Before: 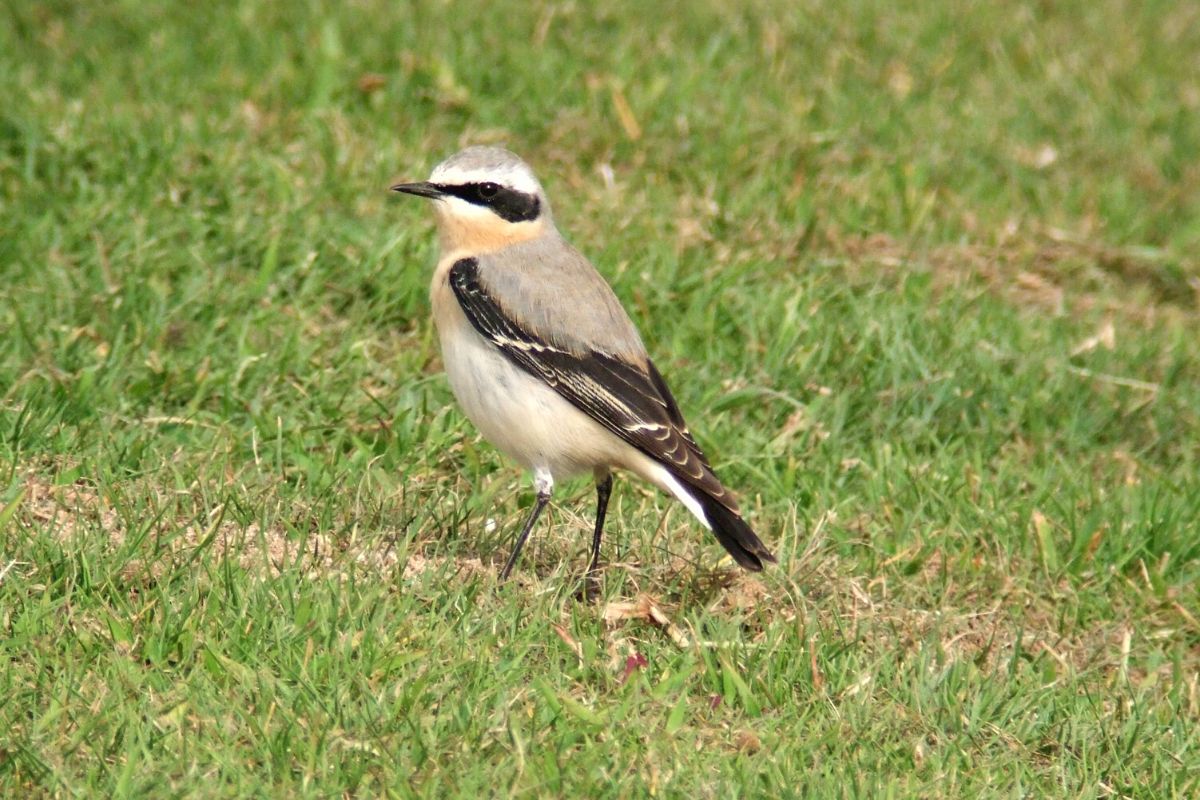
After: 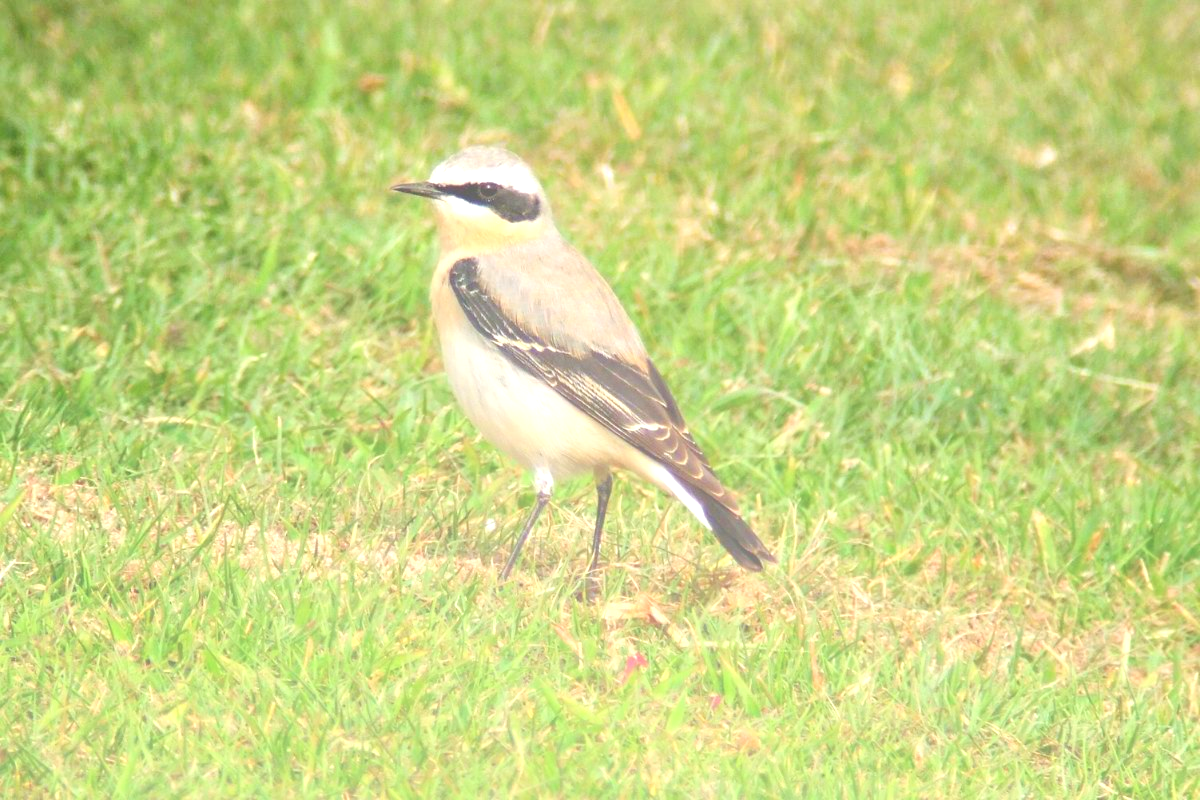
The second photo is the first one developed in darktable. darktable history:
bloom: size 38%, threshold 95%, strength 30%
exposure: black level correction 0, exposure 0.7 EV, compensate exposure bias true, compensate highlight preservation false
